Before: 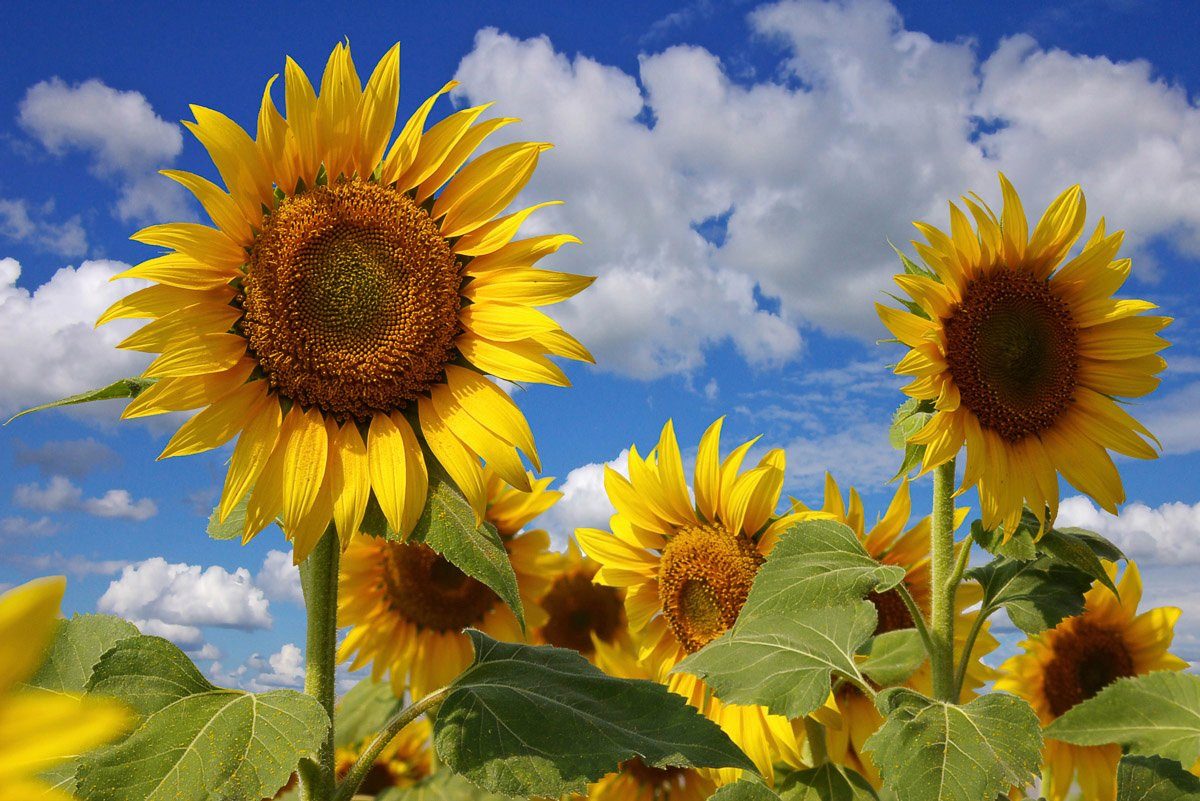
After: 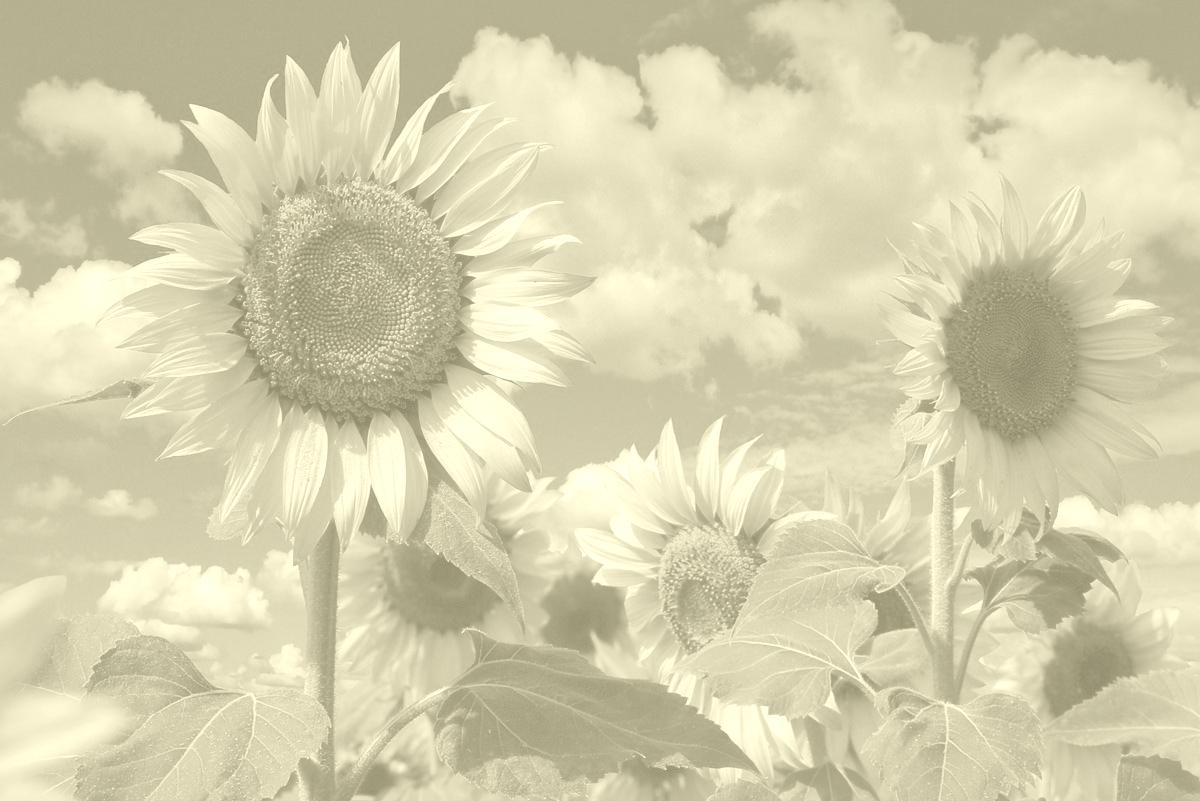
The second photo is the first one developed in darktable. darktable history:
local contrast: mode bilateral grid, contrast 20, coarseness 50, detail 120%, midtone range 0.2
colorize: hue 43.2°, saturation 40%, version 1
shadows and highlights: on, module defaults
color balance rgb: perceptual saturation grading › global saturation 20%, global vibrance 20%
white balance: red 1.138, green 0.996, blue 0.812
